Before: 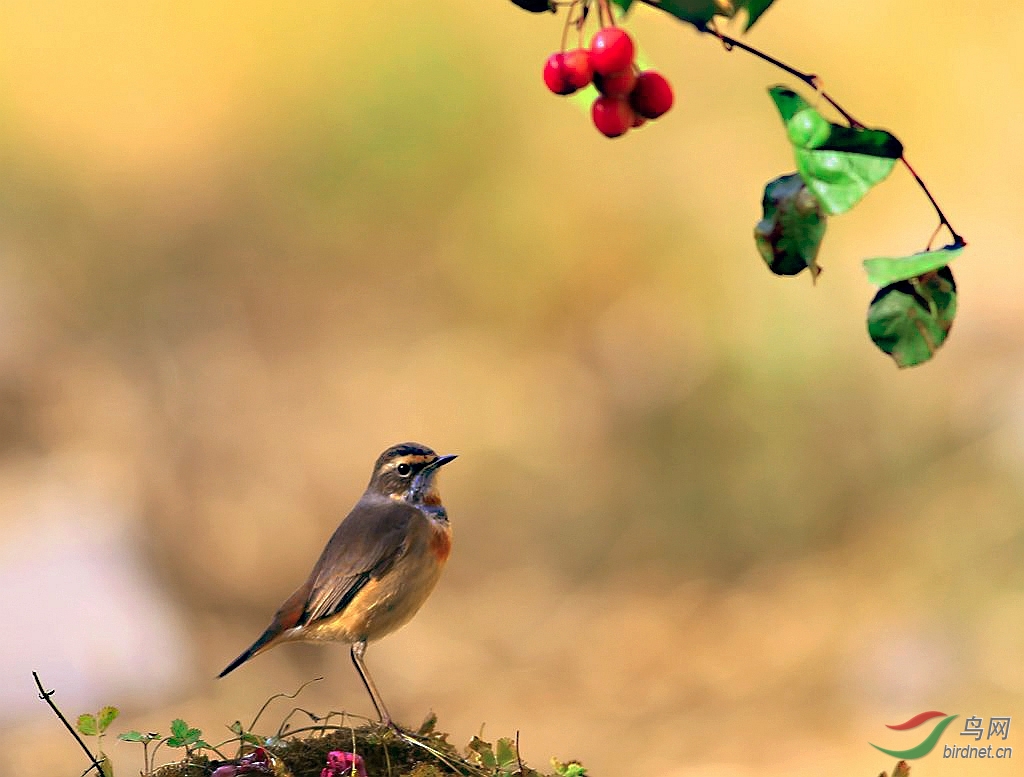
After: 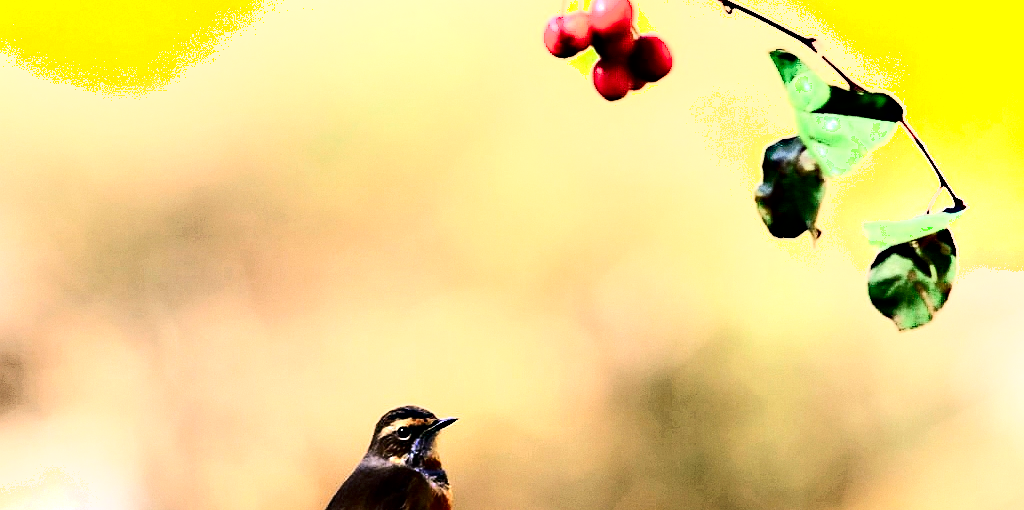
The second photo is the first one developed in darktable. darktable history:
shadows and highlights: highlights 70.7, soften with gaussian
rgb curve: curves: ch0 [(0, 0) (0.21, 0.15) (0.24, 0.21) (0.5, 0.75) (0.75, 0.96) (0.89, 0.99) (1, 1)]; ch1 [(0, 0.02) (0.21, 0.13) (0.25, 0.2) (0.5, 0.67) (0.75, 0.9) (0.89, 0.97) (1, 1)]; ch2 [(0, 0.02) (0.21, 0.13) (0.25, 0.2) (0.5, 0.67) (0.75, 0.9) (0.89, 0.97) (1, 1)], compensate middle gray true
contrast brightness saturation: brightness -0.52
crop and rotate: top 4.848%, bottom 29.503%
white balance: emerald 1
base curve: curves: ch0 [(0, 0) (0.841, 0.609) (1, 1)]
grain: coarseness 14.57 ISO, strength 8.8%
tone equalizer: -8 EV -0.75 EV, -7 EV -0.7 EV, -6 EV -0.6 EV, -5 EV -0.4 EV, -3 EV 0.4 EV, -2 EV 0.6 EV, -1 EV 0.7 EV, +0 EV 0.75 EV, edges refinement/feathering 500, mask exposure compensation -1.57 EV, preserve details no
